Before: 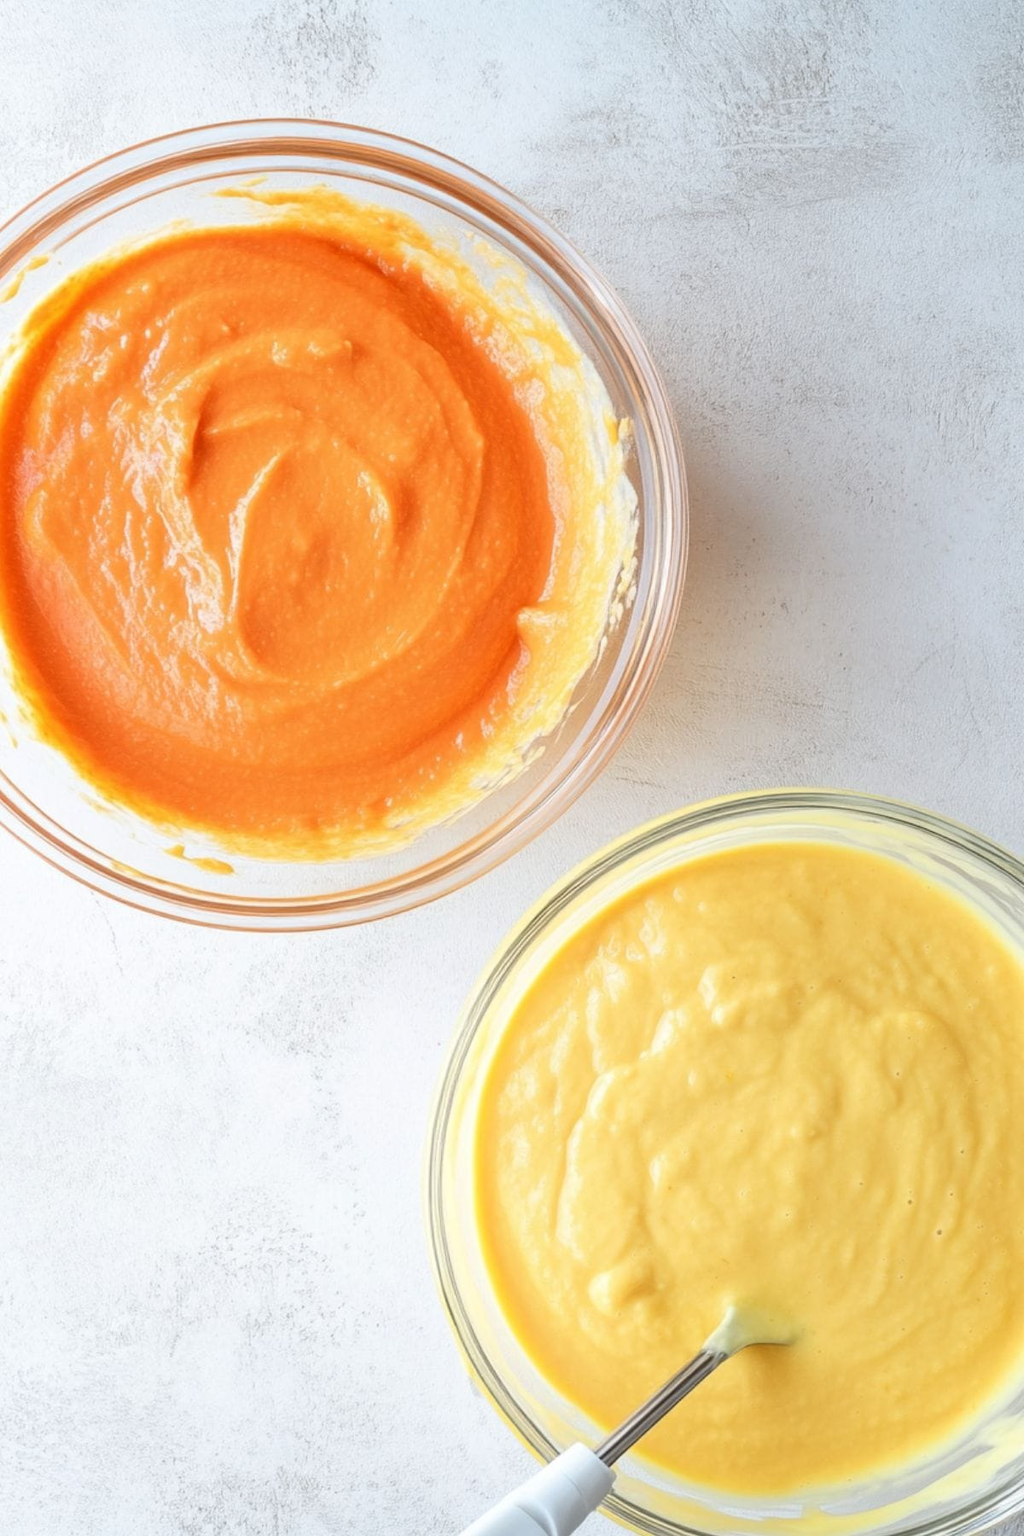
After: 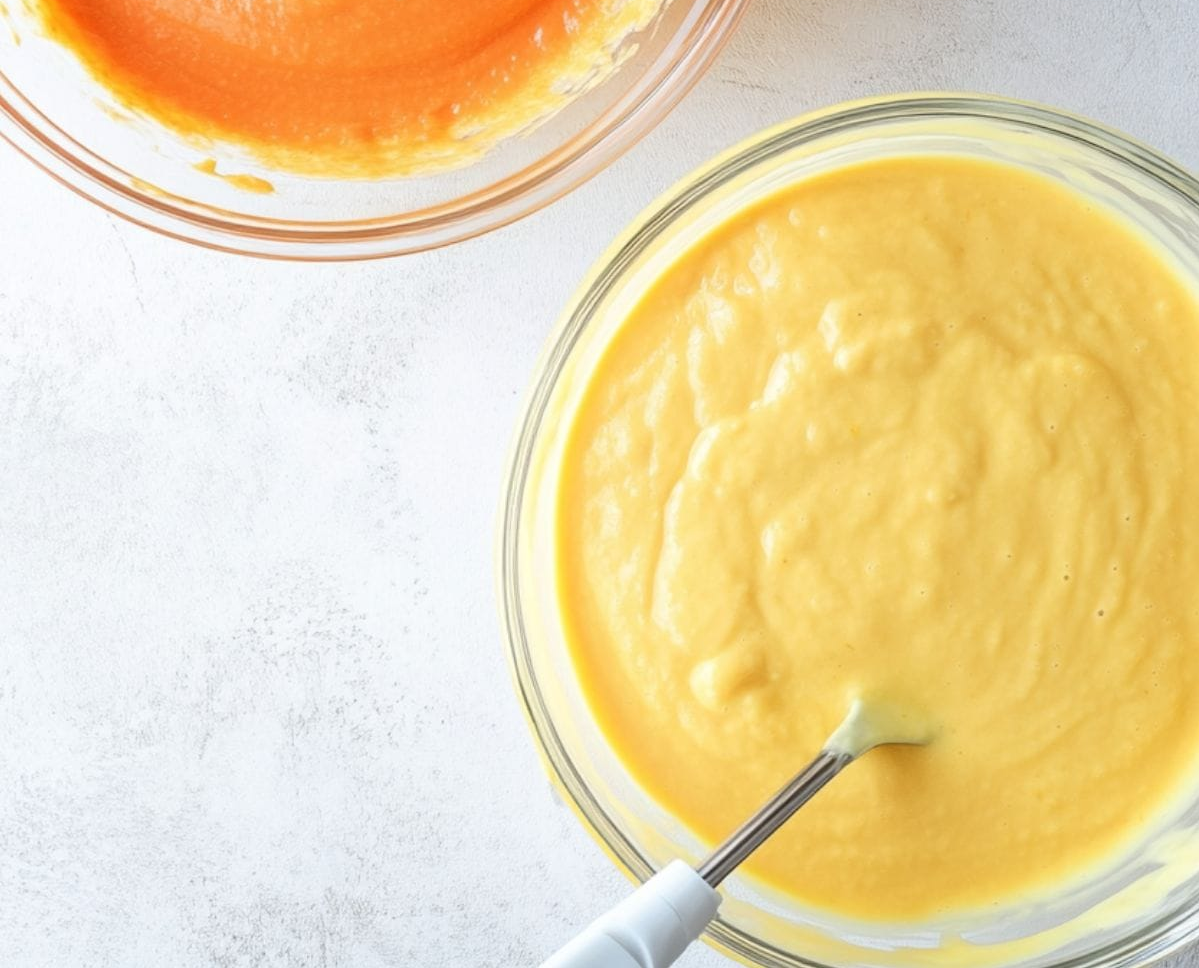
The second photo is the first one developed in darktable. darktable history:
crop and rotate: top 46.198%, right 0.029%
